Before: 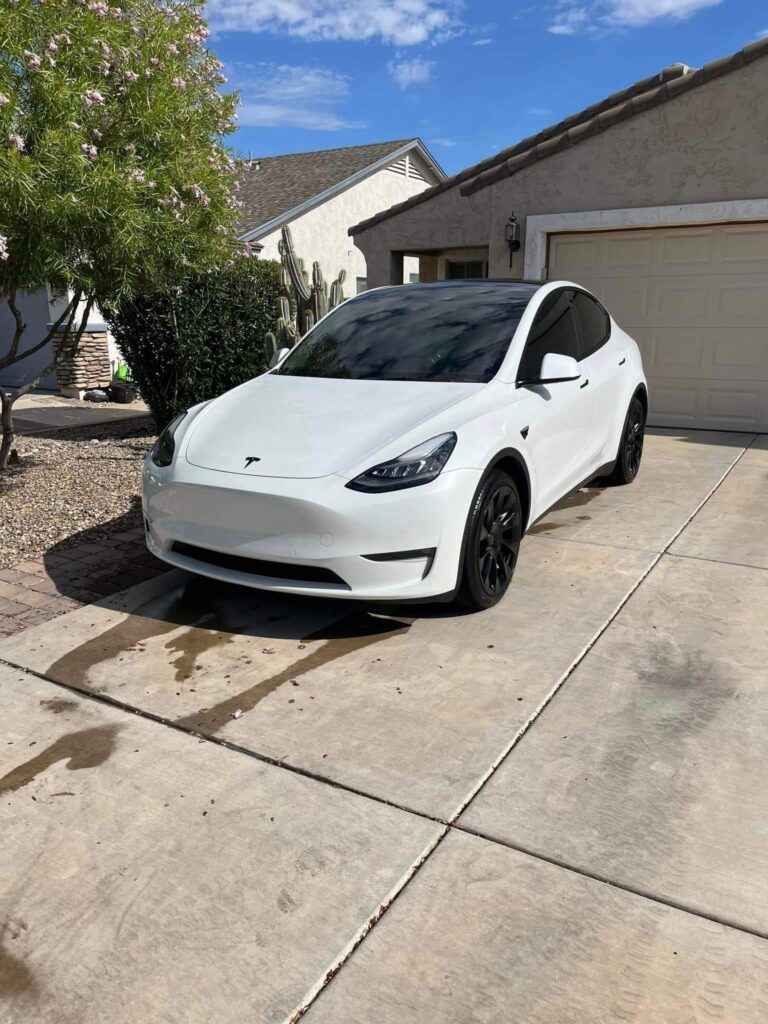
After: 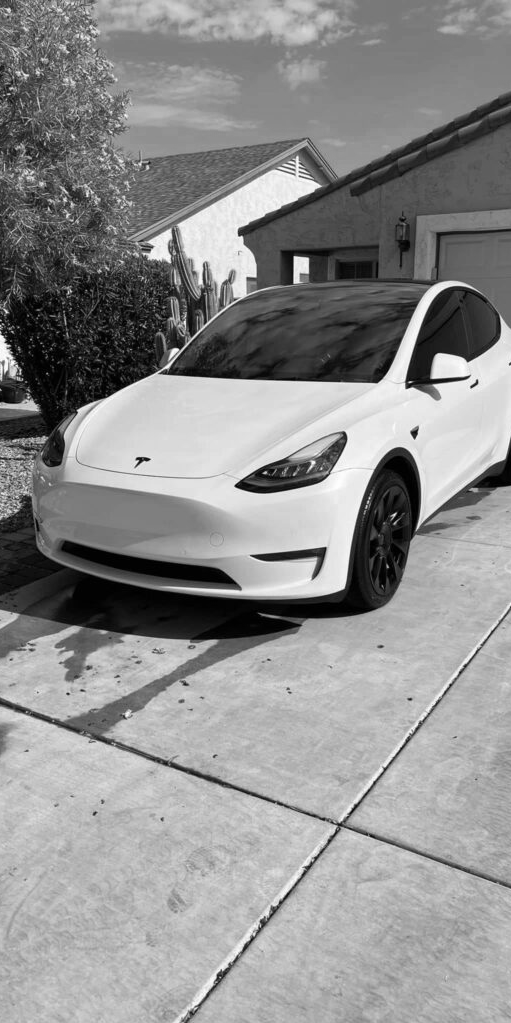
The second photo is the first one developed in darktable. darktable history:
monochrome: on, module defaults
crop and rotate: left 14.385%, right 18.948%
